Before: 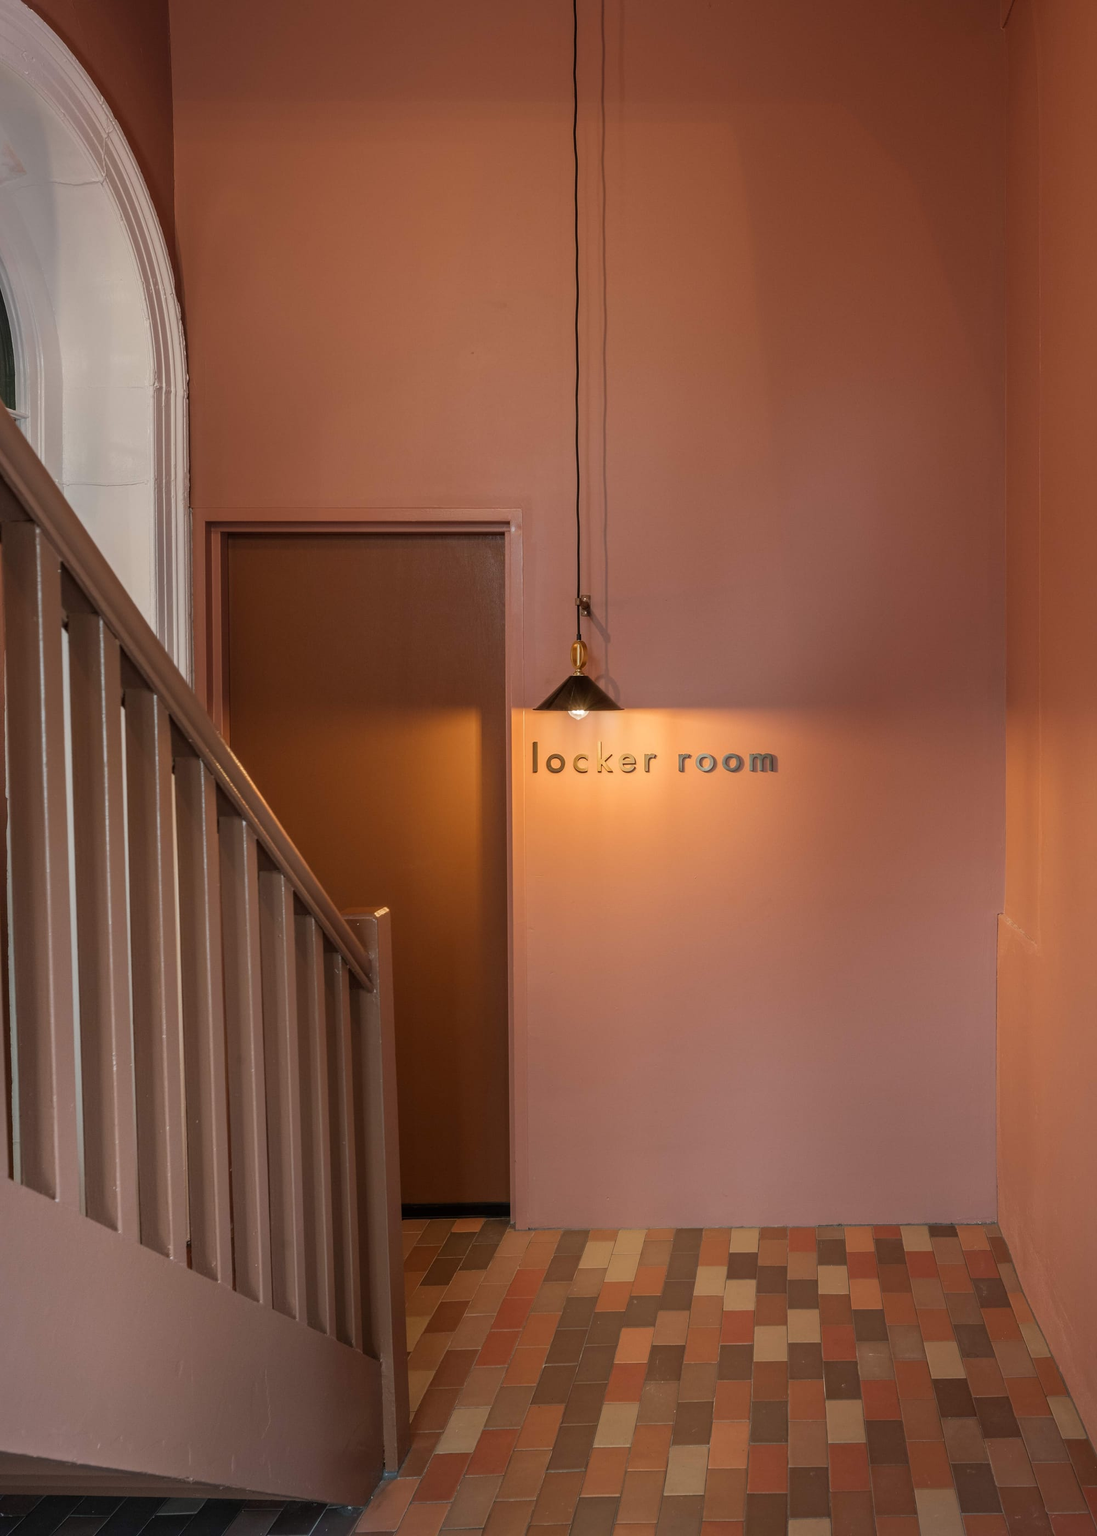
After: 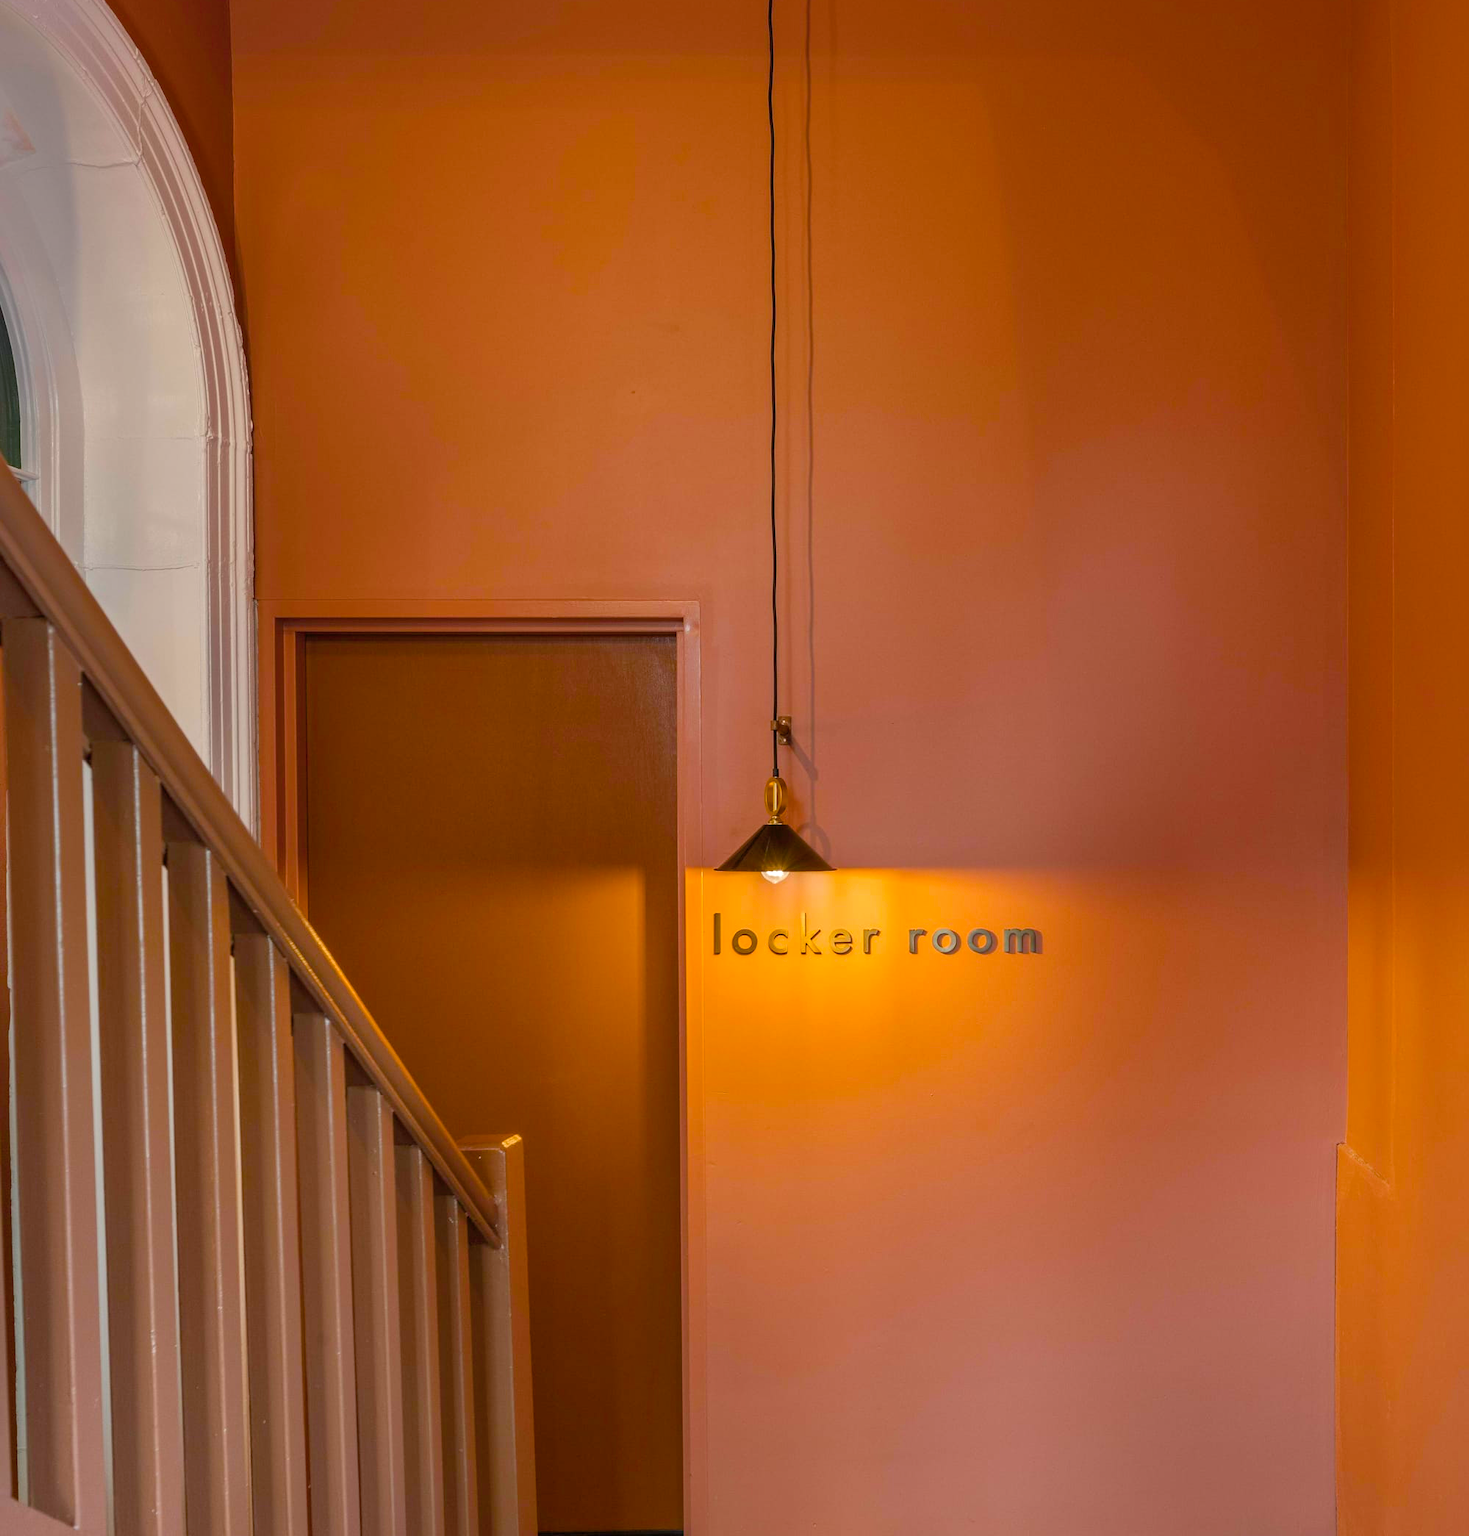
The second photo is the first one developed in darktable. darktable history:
shadows and highlights: on, module defaults
crop: top 3.941%, bottom 21.386%
color balance rgb: shadows lift › chroma 2.01%, shadows lift › hue 248.25°, global offset › hue 169.84°, perceptual saturation grading › global saturation 35.948%, perceptual saturation grading › shadows 35.181%, global vibrance 20%
exposure: exposure 0.19 EV, compensate exposure bias true, compensate highlight preservation false
